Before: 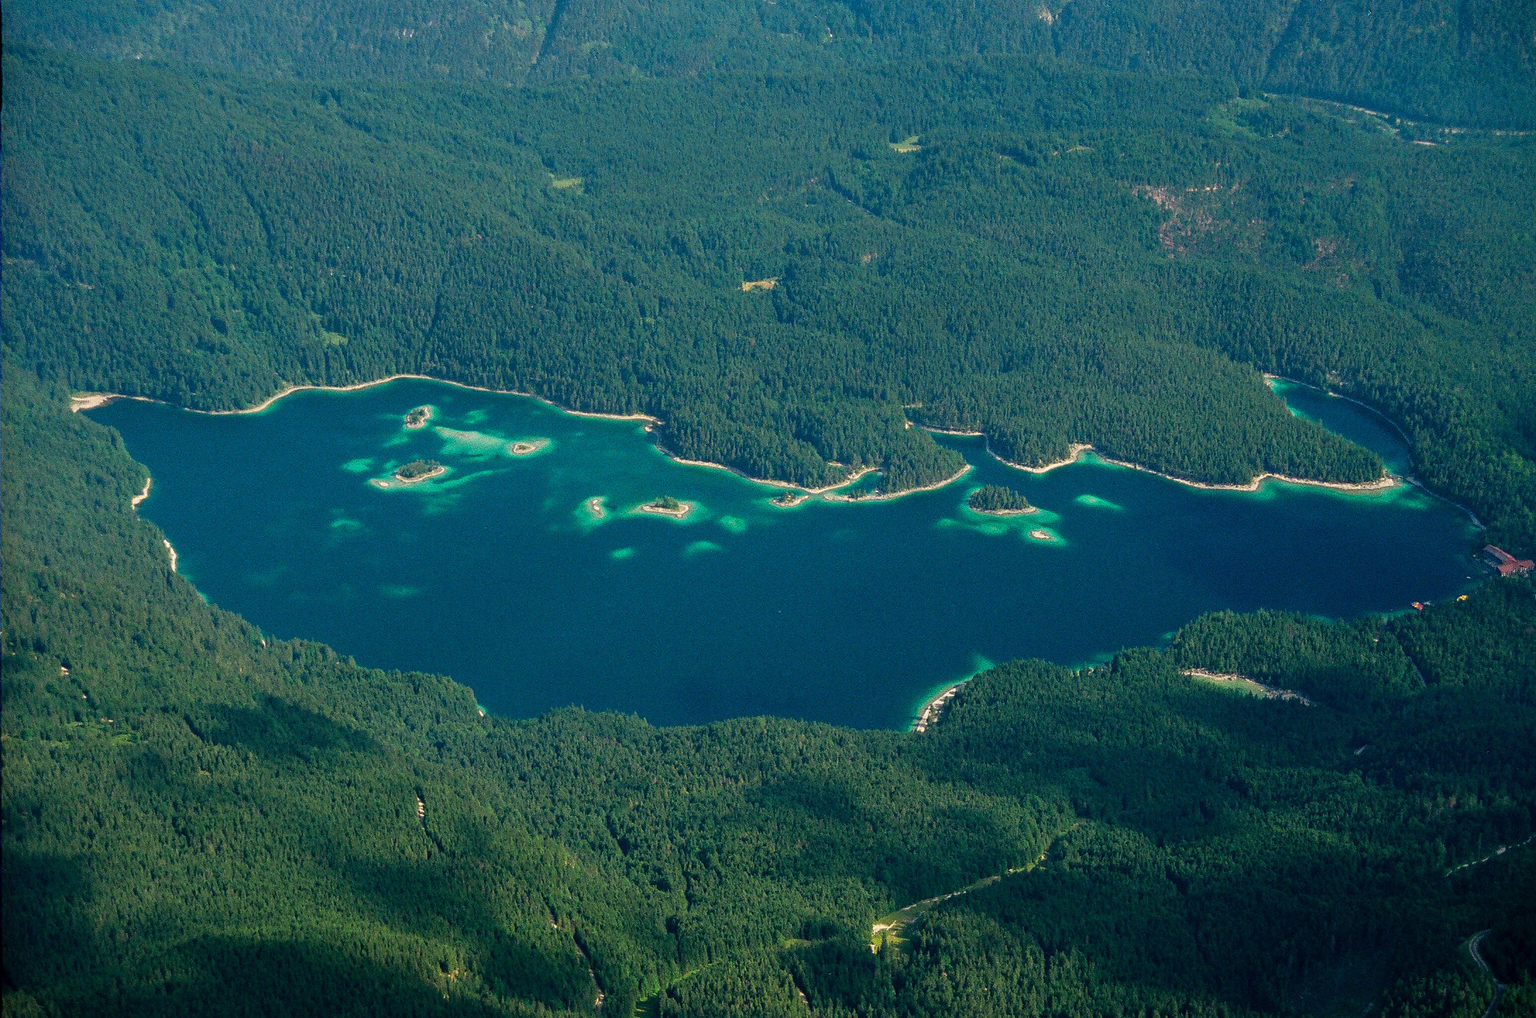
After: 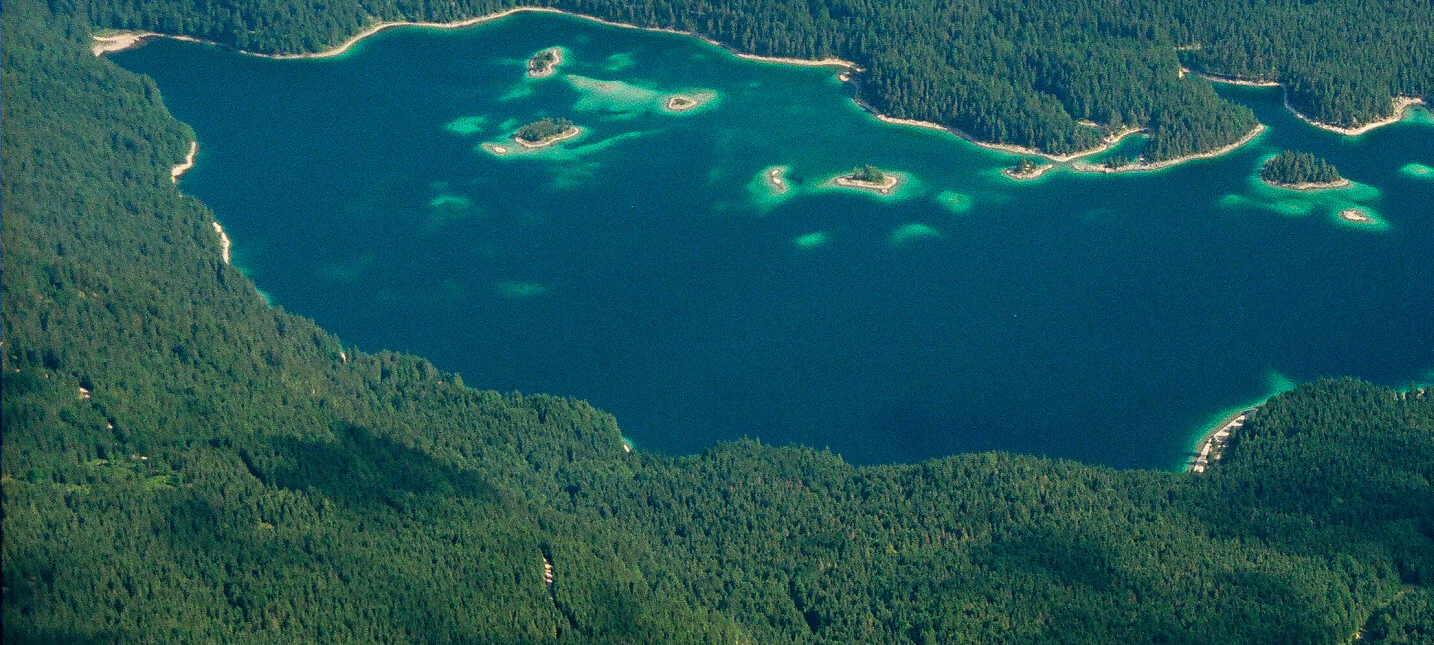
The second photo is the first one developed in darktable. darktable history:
crop: top 36.328%, right 28.266%, bottom 14.969%
